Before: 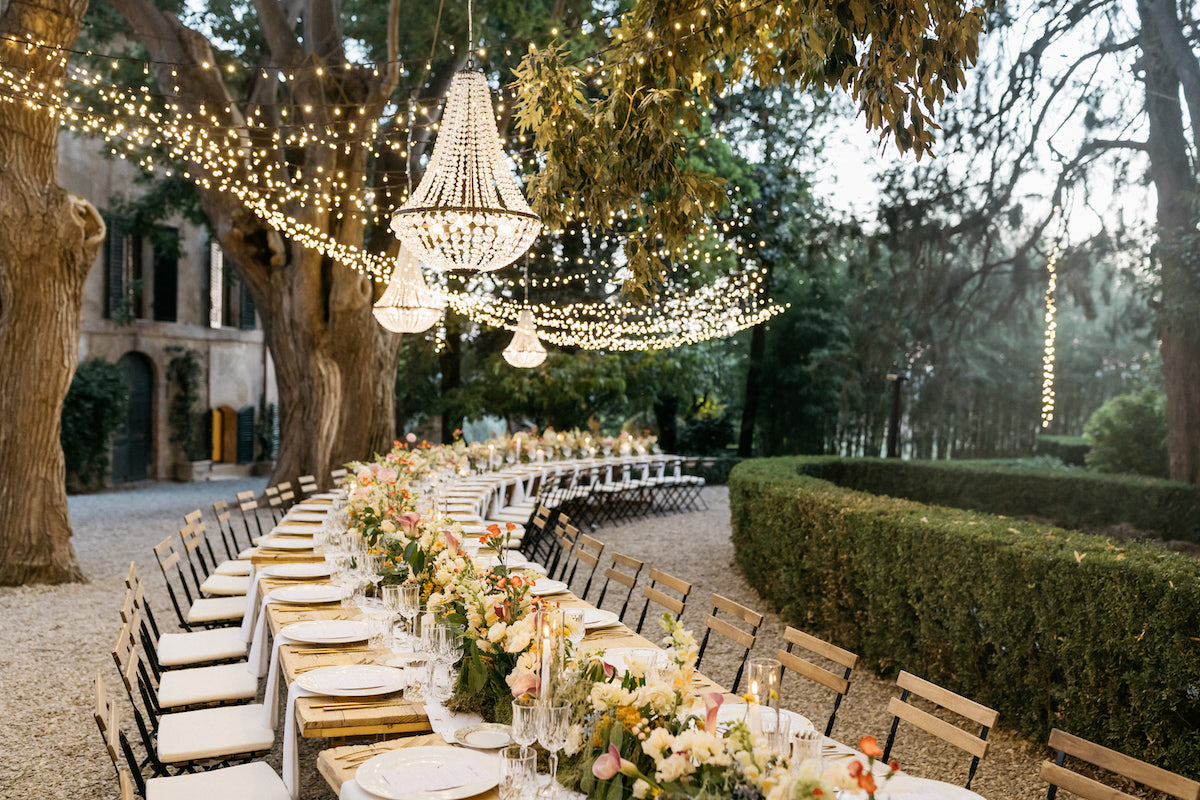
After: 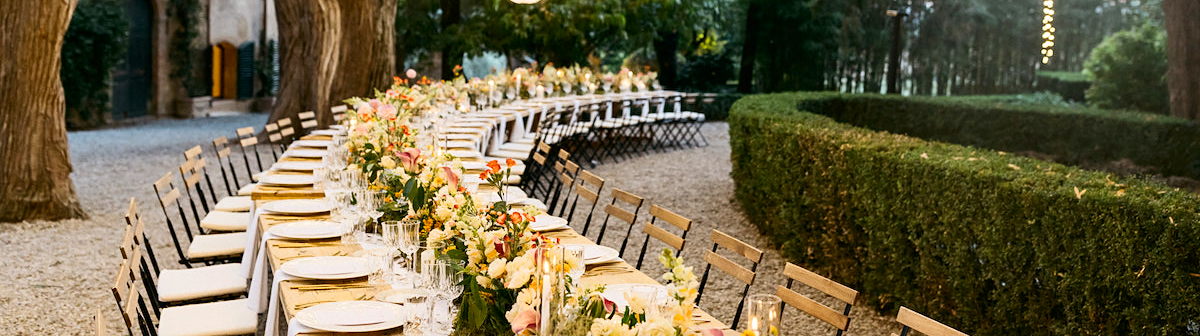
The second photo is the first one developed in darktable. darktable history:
contrast brightness saturation: contrast 0.16, saturation 0.32
crop: top 45.551%, bottom 12.262%
sharpen: amount 0.2
